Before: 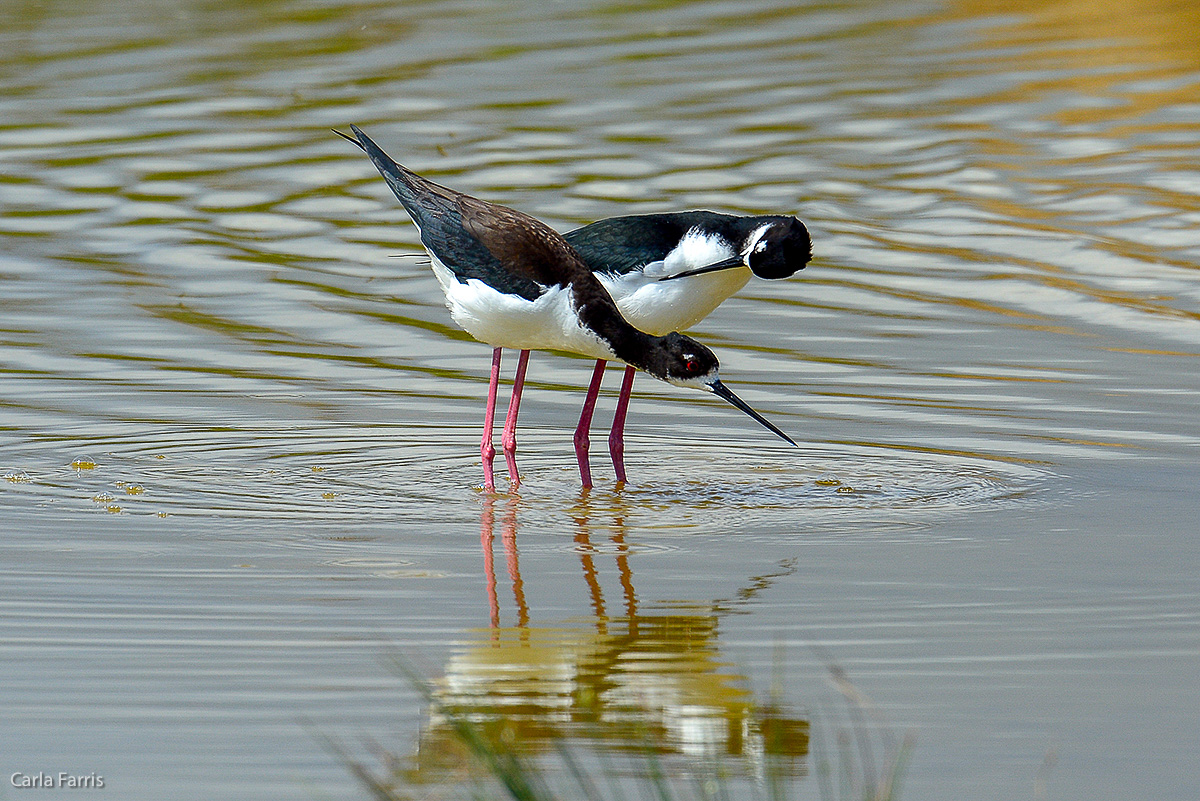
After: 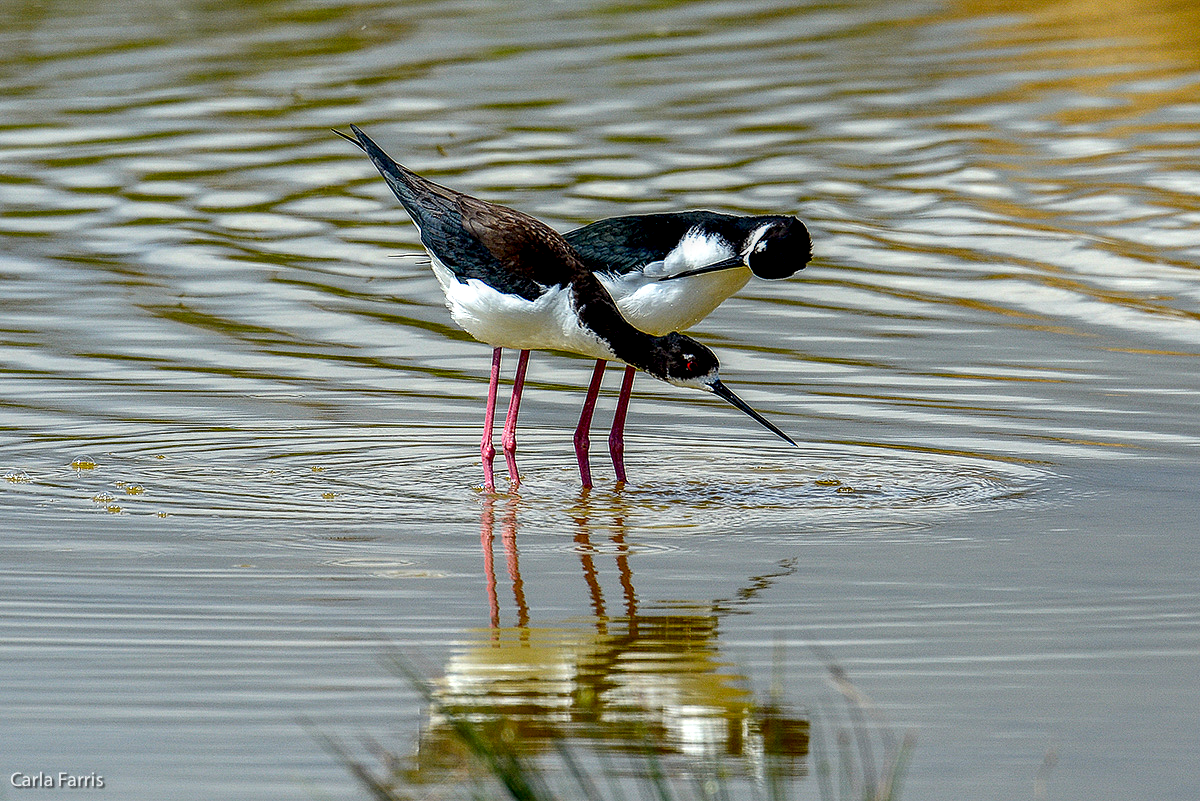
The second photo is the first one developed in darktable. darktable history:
local contrast: detail 160%
exposure: black level correction 0.009, exposure 0.014 EV, compensate highlight preservation false
